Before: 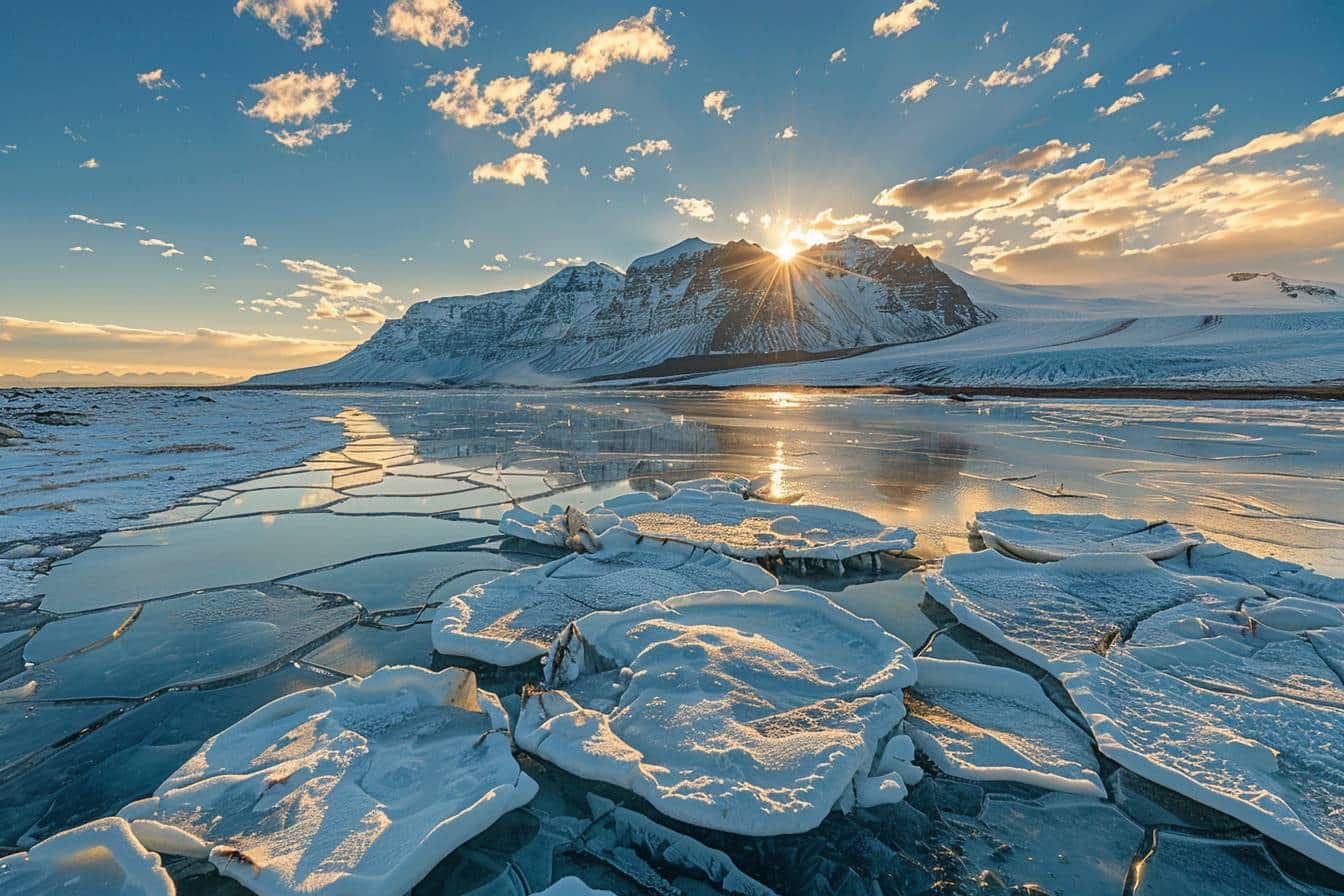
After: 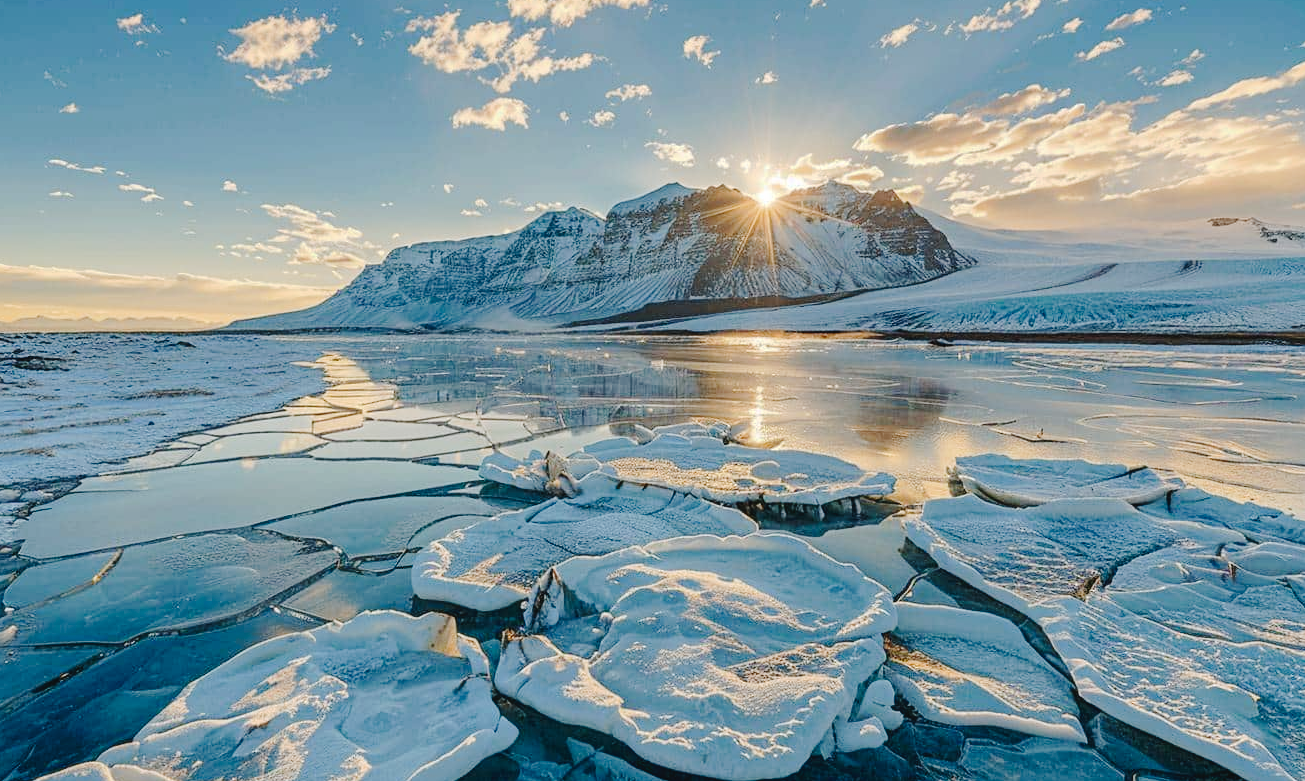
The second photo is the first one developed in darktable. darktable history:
crop: left 1.507%, top 6.147%, right 1.379%, bottom 6.637%
tone curve: curves: ch0 [(0, 0) (0.003, 0.026) (0.011, 0.03) (0.025, 0.038) (0.044, 0.046) (0.069, 0.055) (0.1, 0.075) (0.136, 0.114) (0.177, 0.158) (0.224, 0.215) (0.277, 0.296) (0.335, 0.386) (0.399, 0.479) (0.468, 0.568) (0.543, 0.637) (0.623, 0.707) (0.709, 0.773) (0.801, 0.834) (0.898, 0.896) (1, 1)], preserve colors none
